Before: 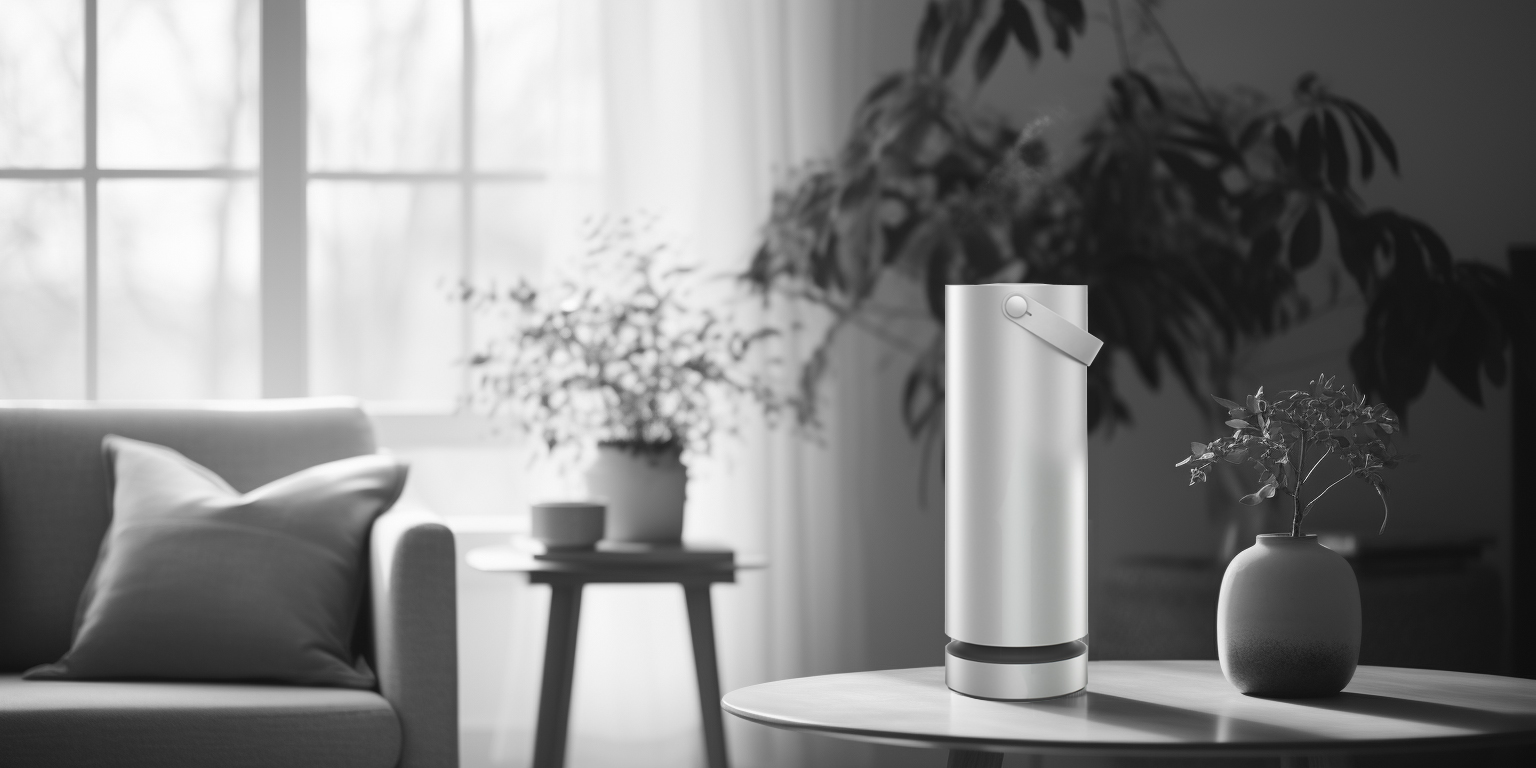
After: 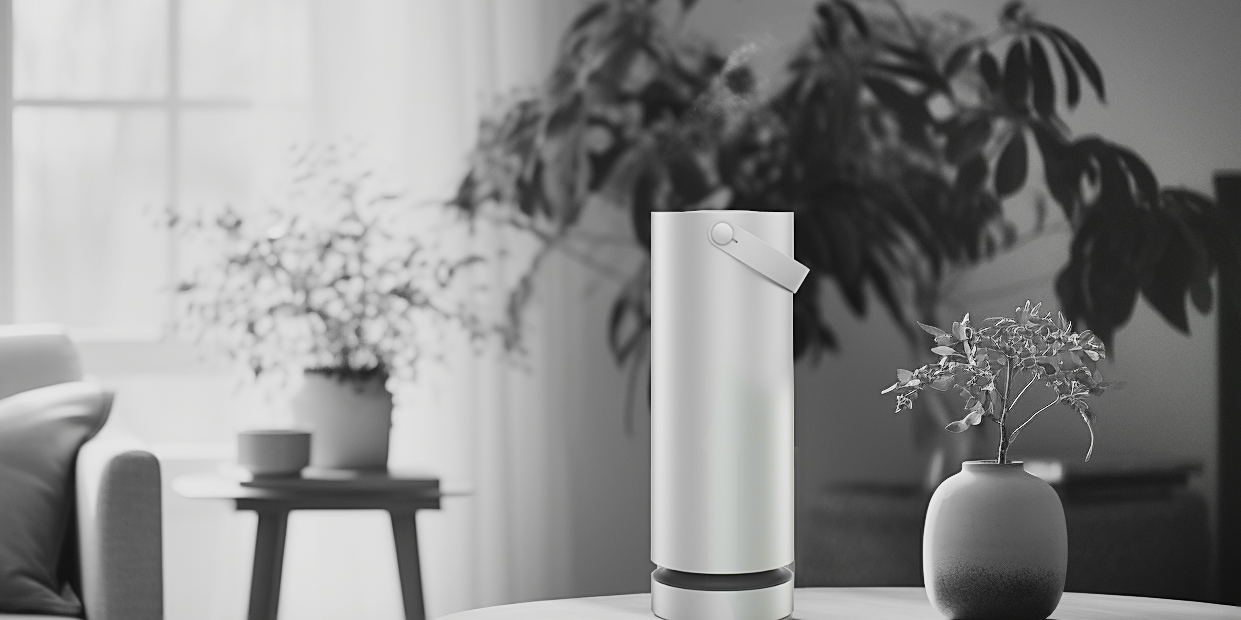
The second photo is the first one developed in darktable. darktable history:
tone curve: curves: ch0 [(0, 0) (0.091, 0.066) (0.184, 0.16) (0.491, 0.519) (0.748, 0.765) (1, 0.919)]; ch1 [(0, 0) (0.179, 0.173) (0.322, 0.32) (0.424, 0.424) (0.502, 0.5) (0.56, 0.575) (0.631, 0.675) (0.777, 0.806) (1, 1)]; ch2 [(0, 0) (0.434, 0.447) (0.497, 0.498) (0.539, 0.566) (0.676, 0.691) (1, 1)], color space Lab, independent channels, preserve colors none
shadows and highlights: shadows 75, highlights -25, soften with gaussian
sharpen: amount 0.478
color balance rgb: perceptual saturation grading › global saturation 25%, perceptual brilliance grading › mid-tones 10%, perceptual brilliance grading › shadows 15%, global vibrance 20%
crop: left 19.159%, top 9.58%, bottom 9.58%
